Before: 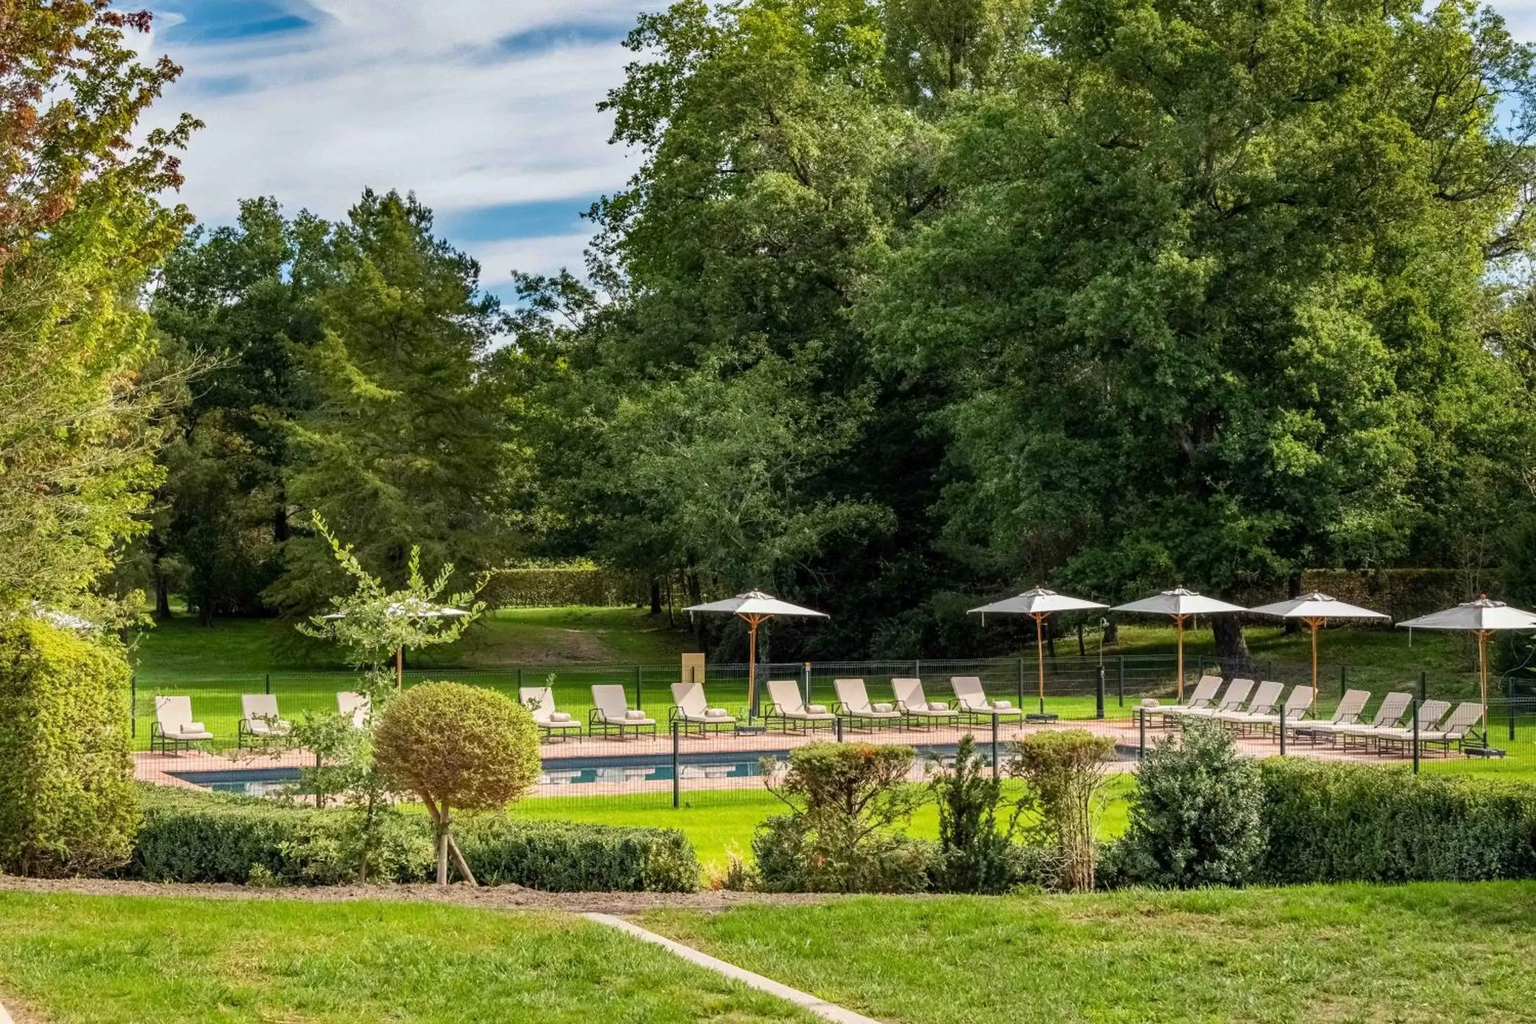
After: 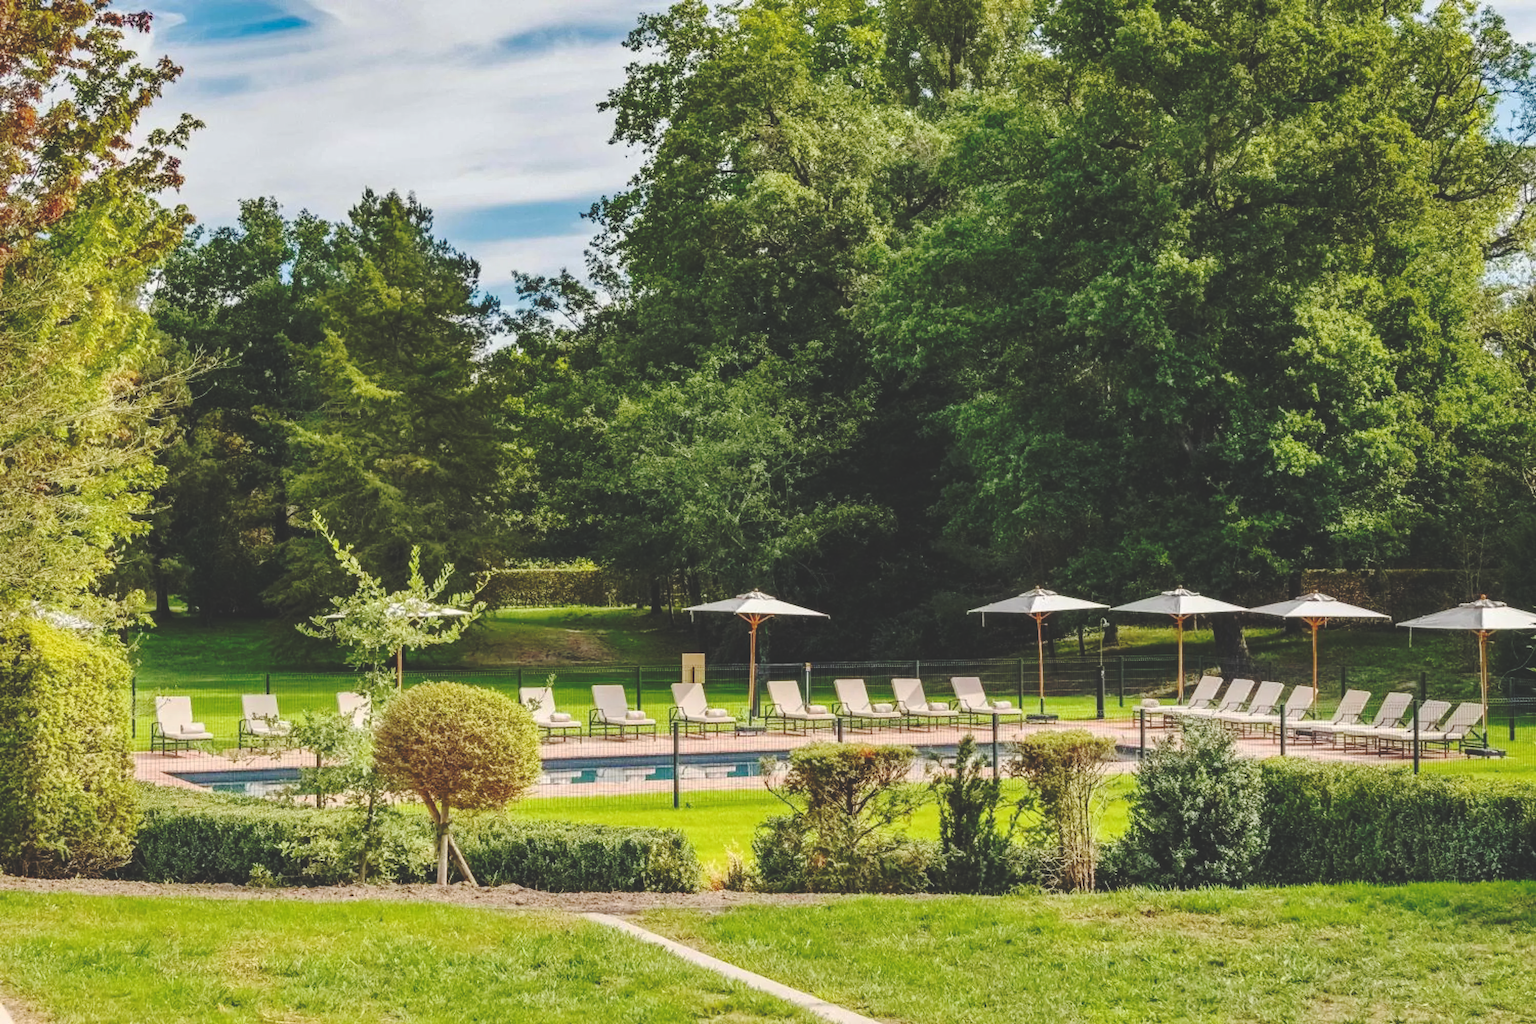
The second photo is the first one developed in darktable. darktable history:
white balance: red 1.009, blue 0.985
base curve: curves: ch0 [(0, 0.024) (0.055, 0.065) (0.121, 0.166) (0.236, 0.319) (0.693, 0.726) (1, 1)], preserve colors none
